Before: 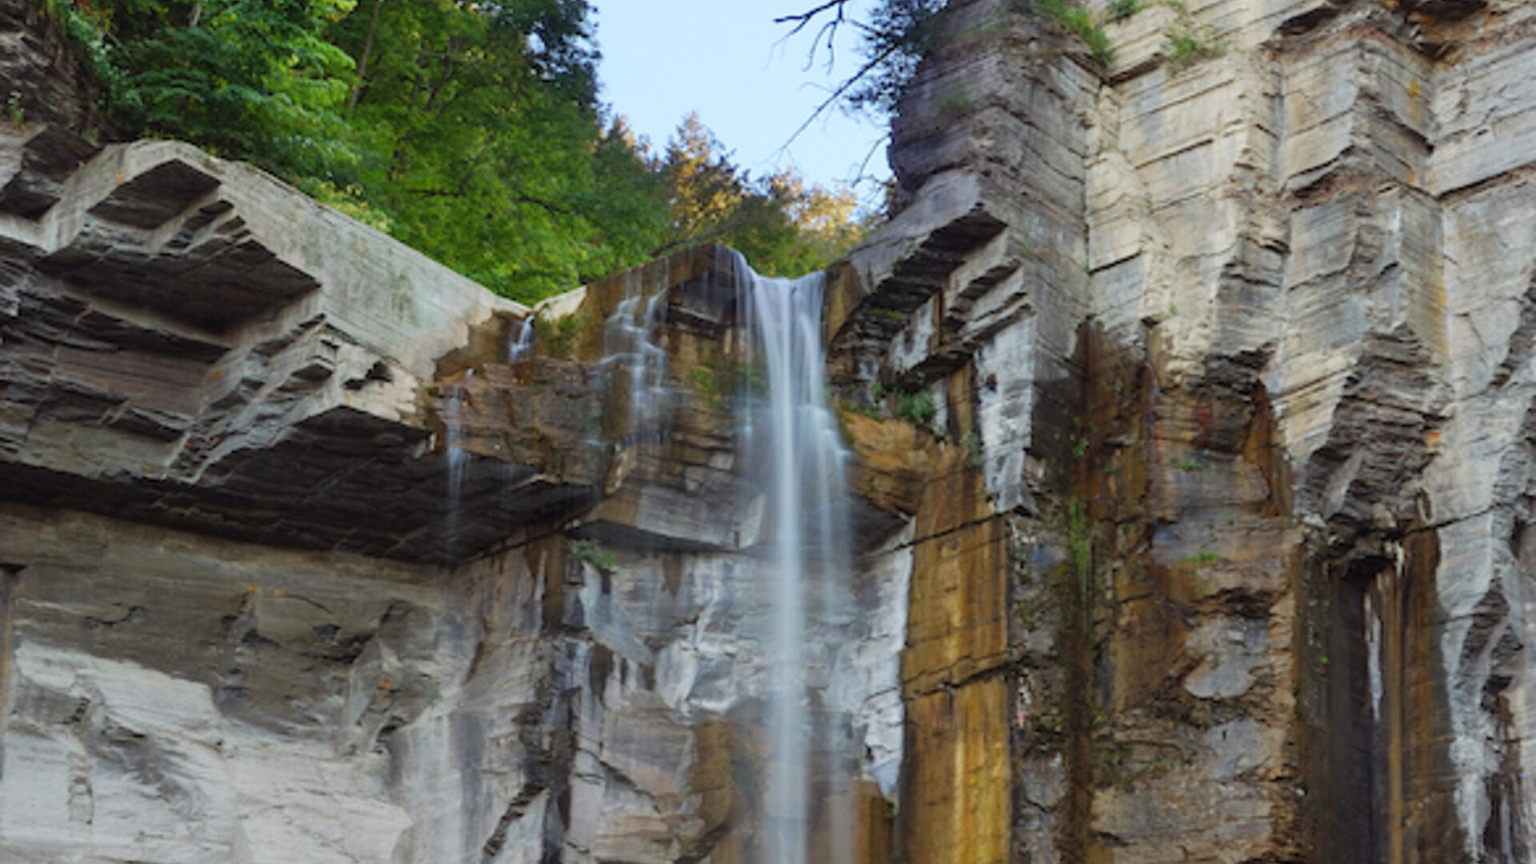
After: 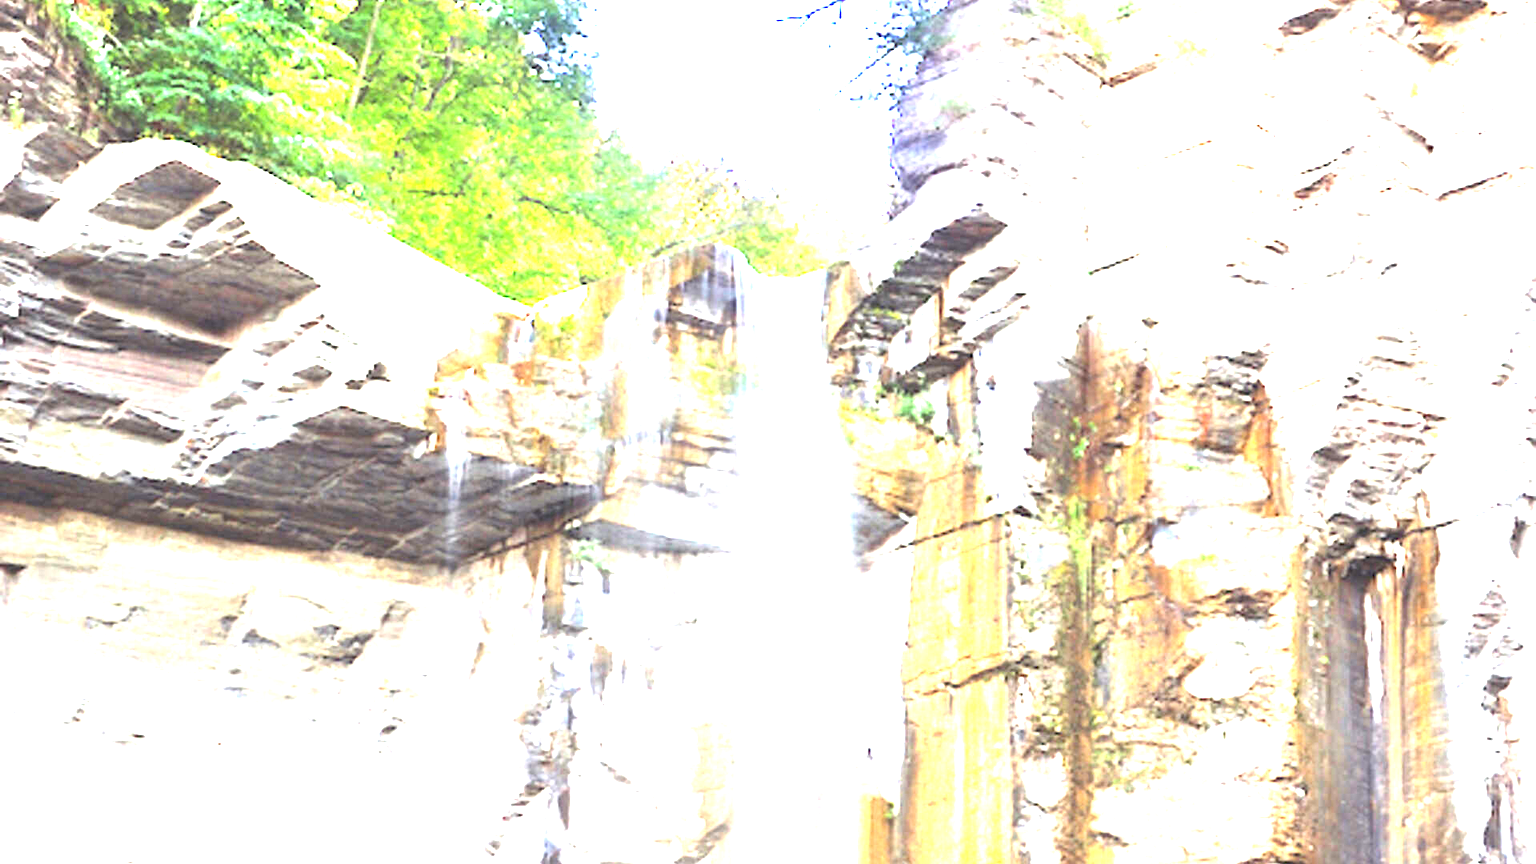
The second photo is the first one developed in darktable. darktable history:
exposure: exposure 2.019 EV, compensate exposure bias true, compensate highlight preservation false
